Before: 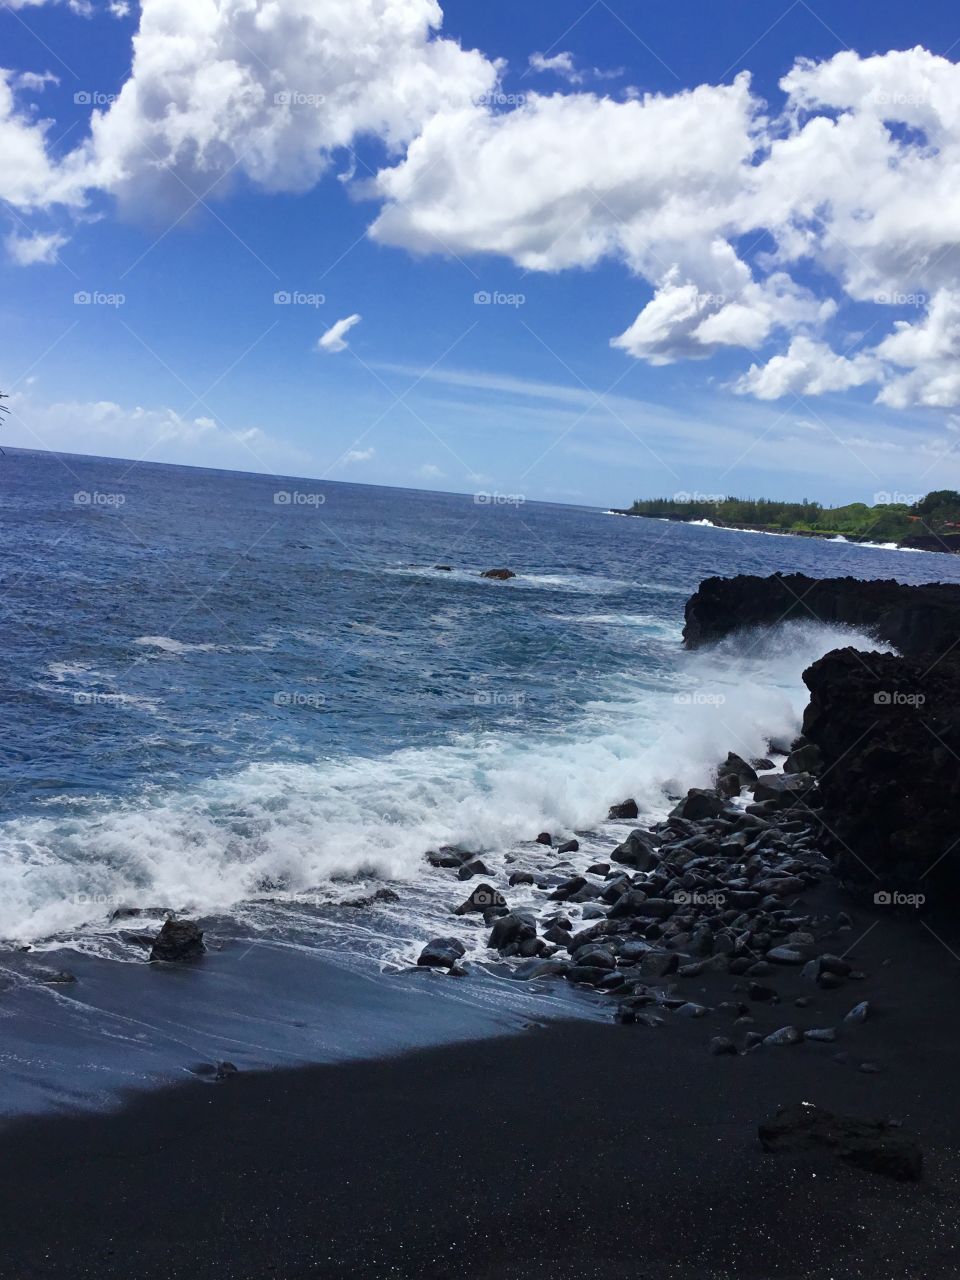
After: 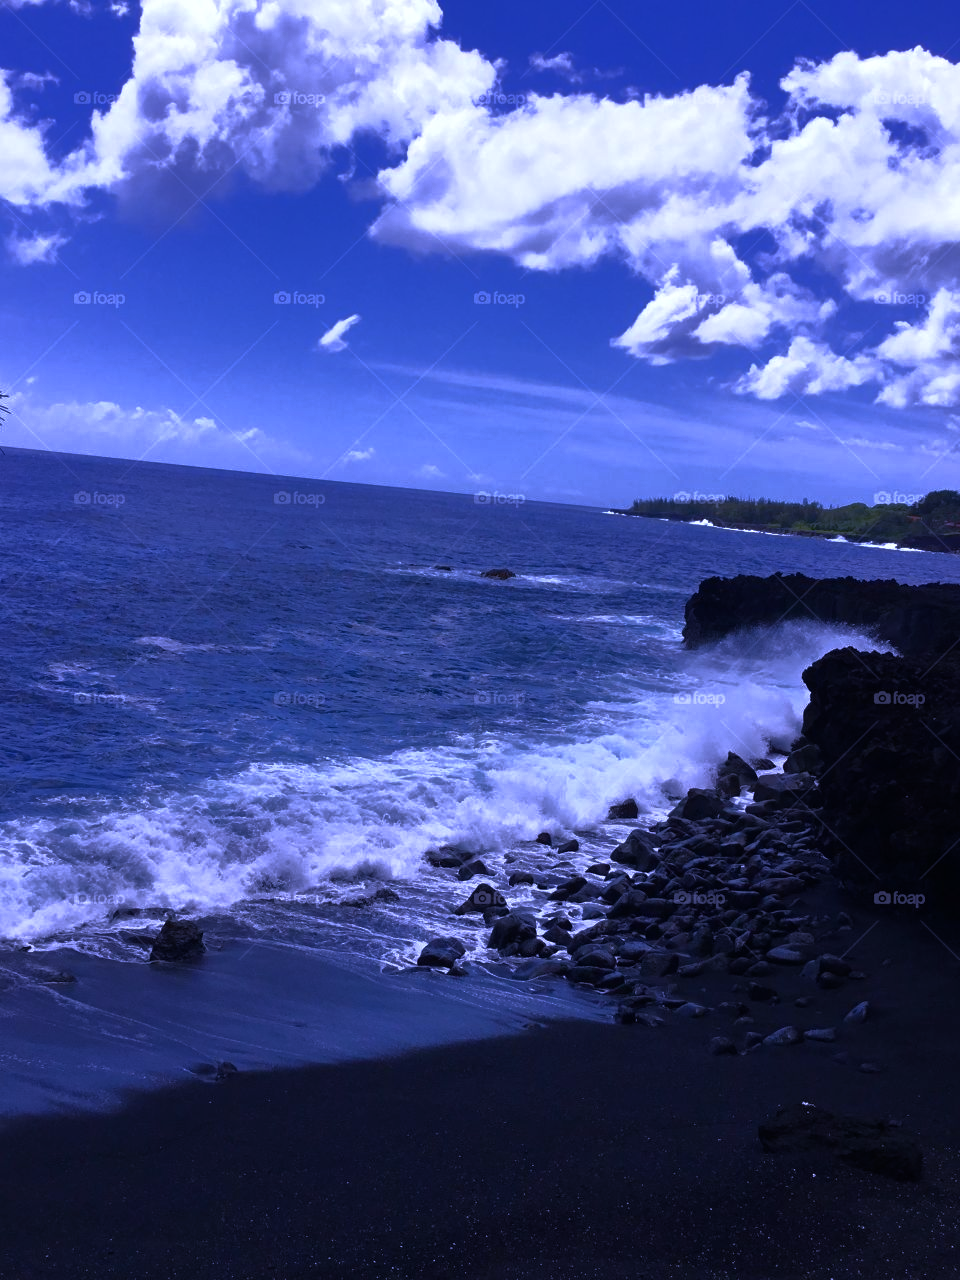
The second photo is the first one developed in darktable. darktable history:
base curve: curves: ch0 [(0, 0) (0.564, 0.291) (0.802, 0.731) (1, 1)]
white balance: red 0.98, blue 1.61
